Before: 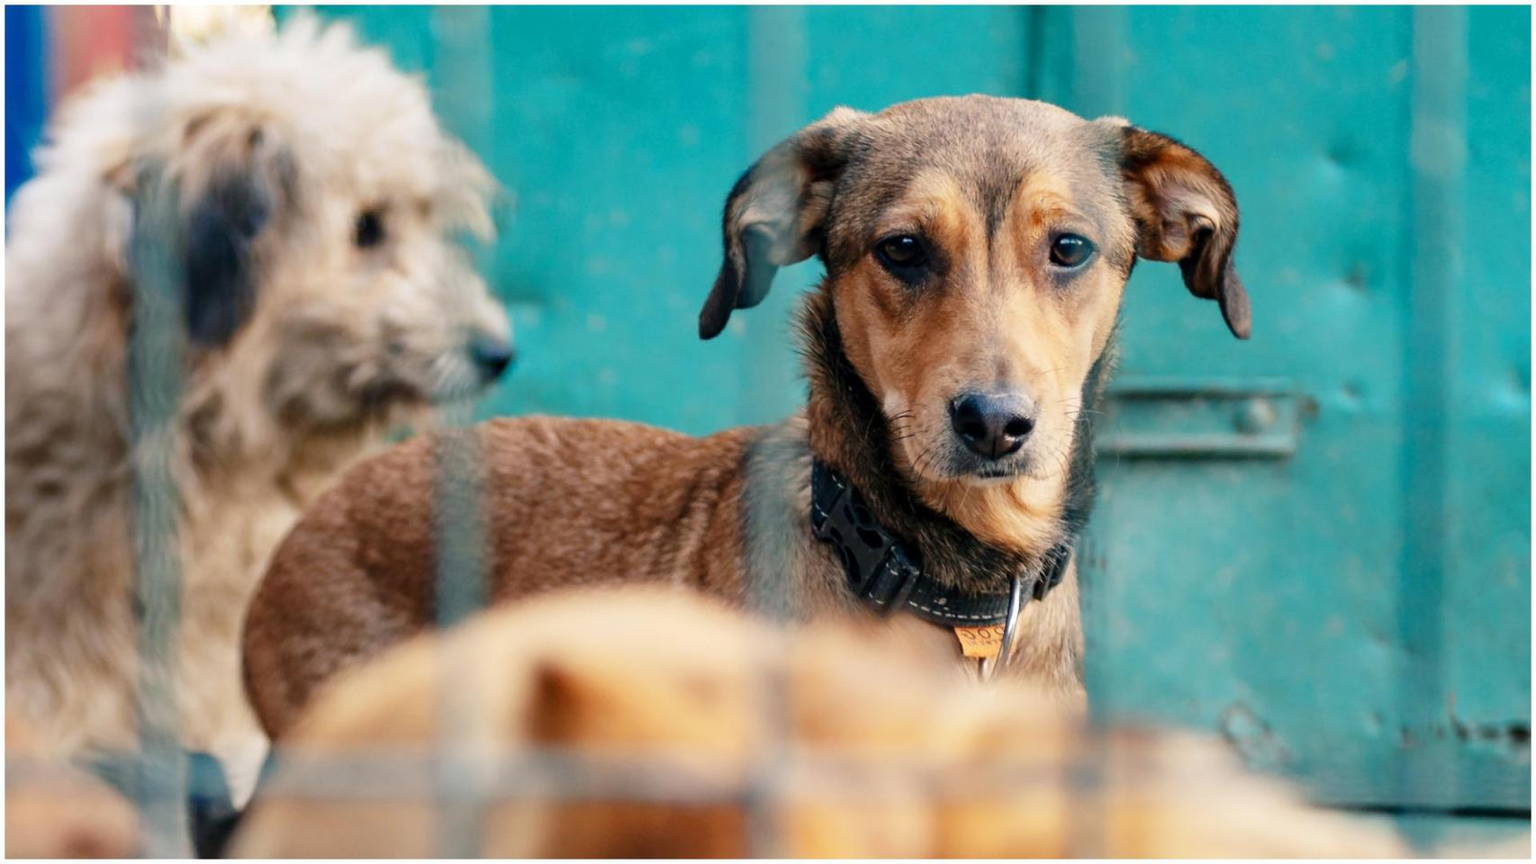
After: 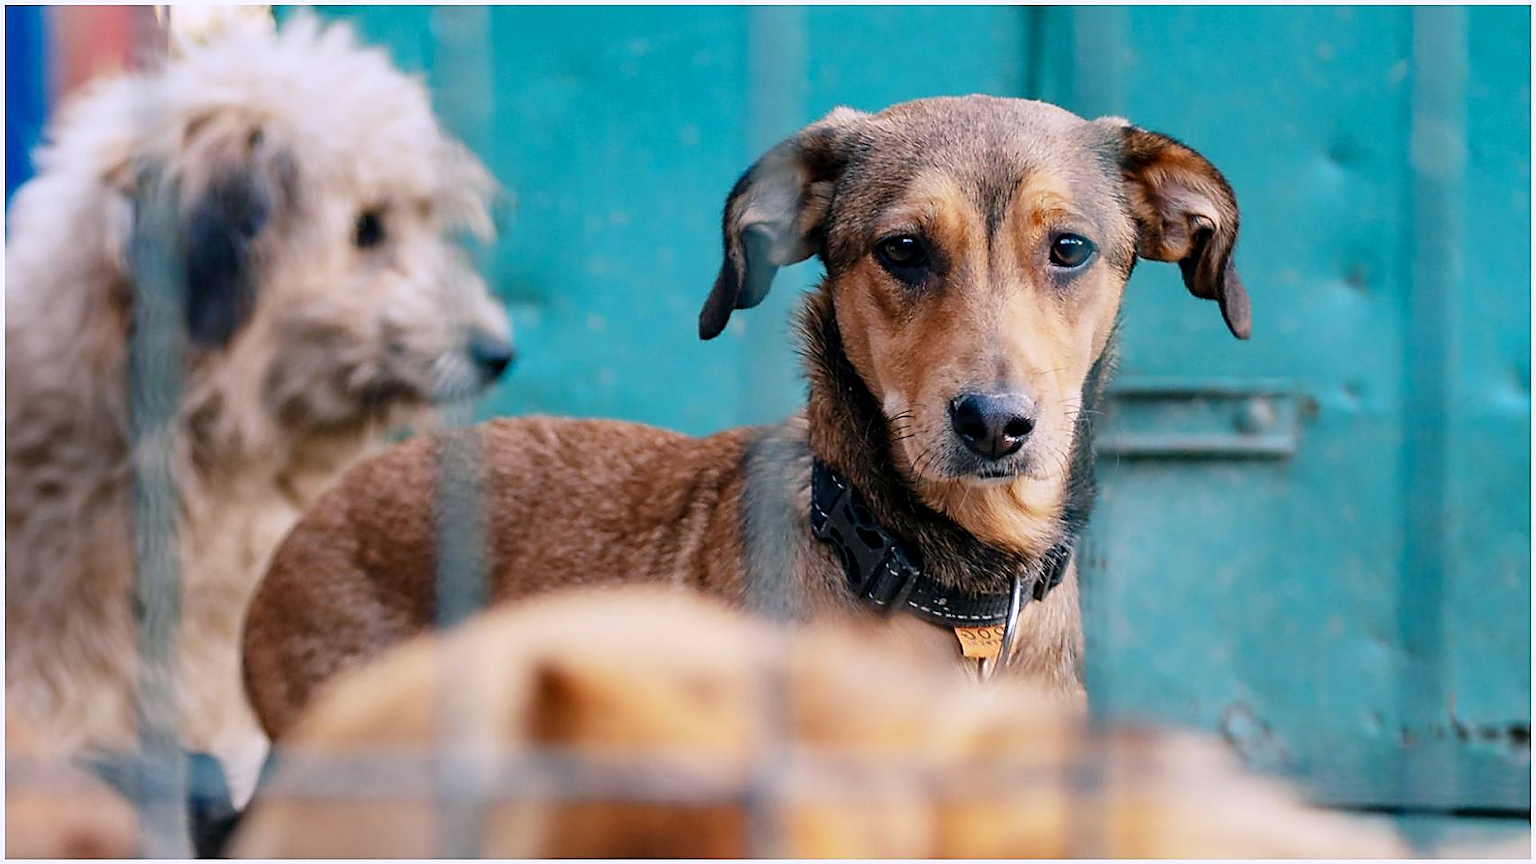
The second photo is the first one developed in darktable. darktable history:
white balance: red 1.004, blue 1.096
exposure: black level correction 0.001, exposure -0.125 EV, compensate exposure bias true, compensate highlight preservation false
sharpen: radius 1.4, amount 1.25, threshold 0.7
